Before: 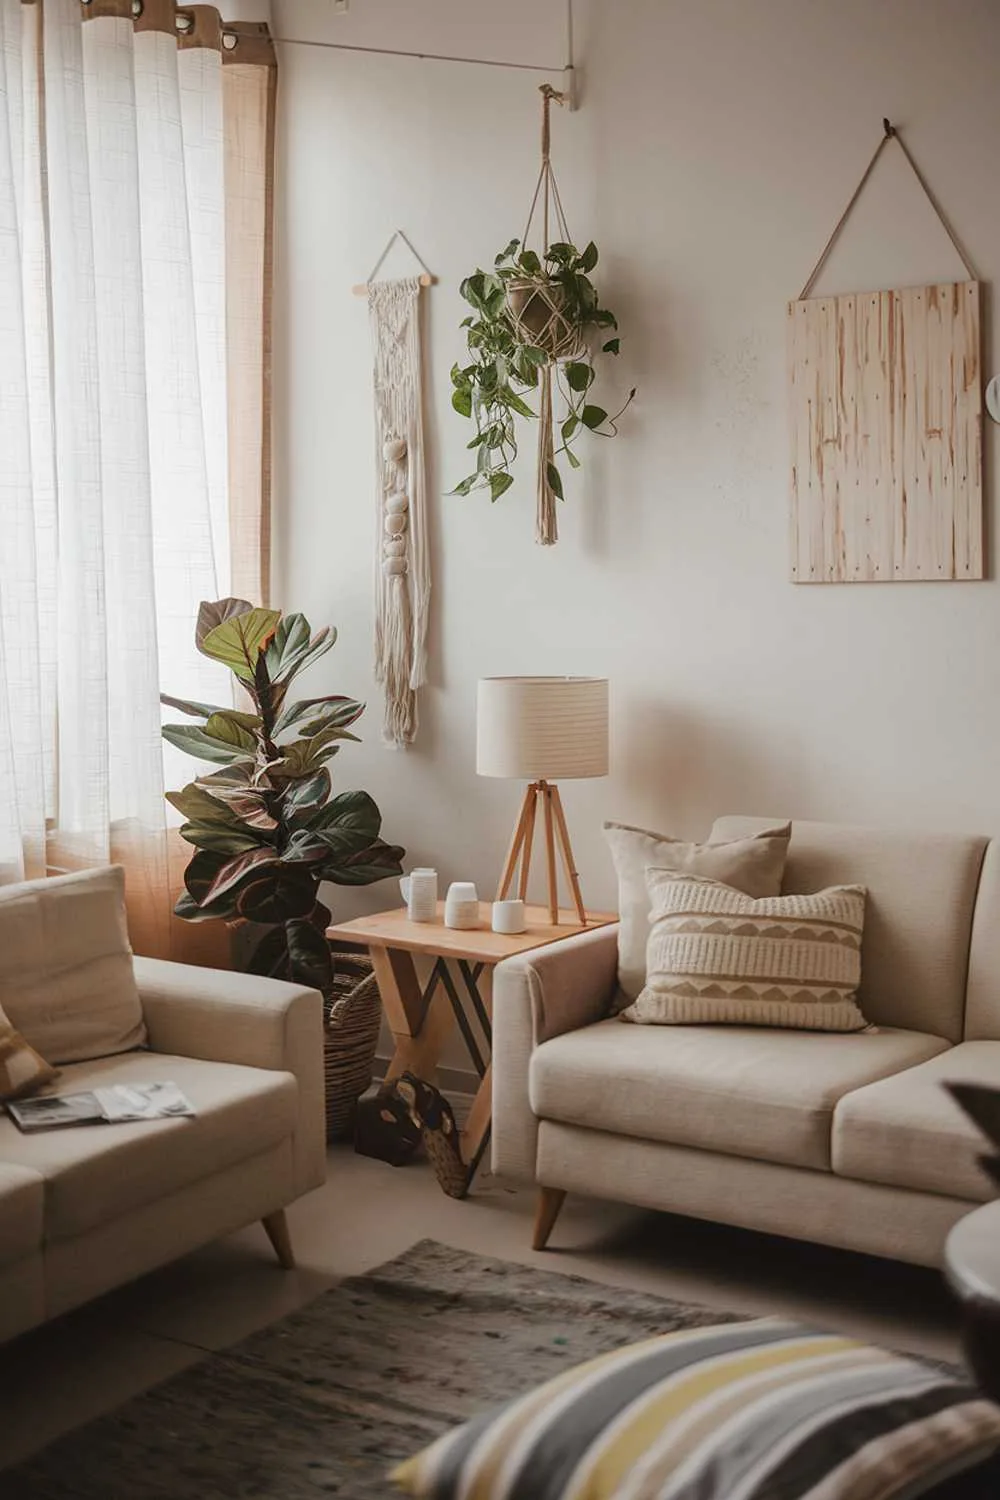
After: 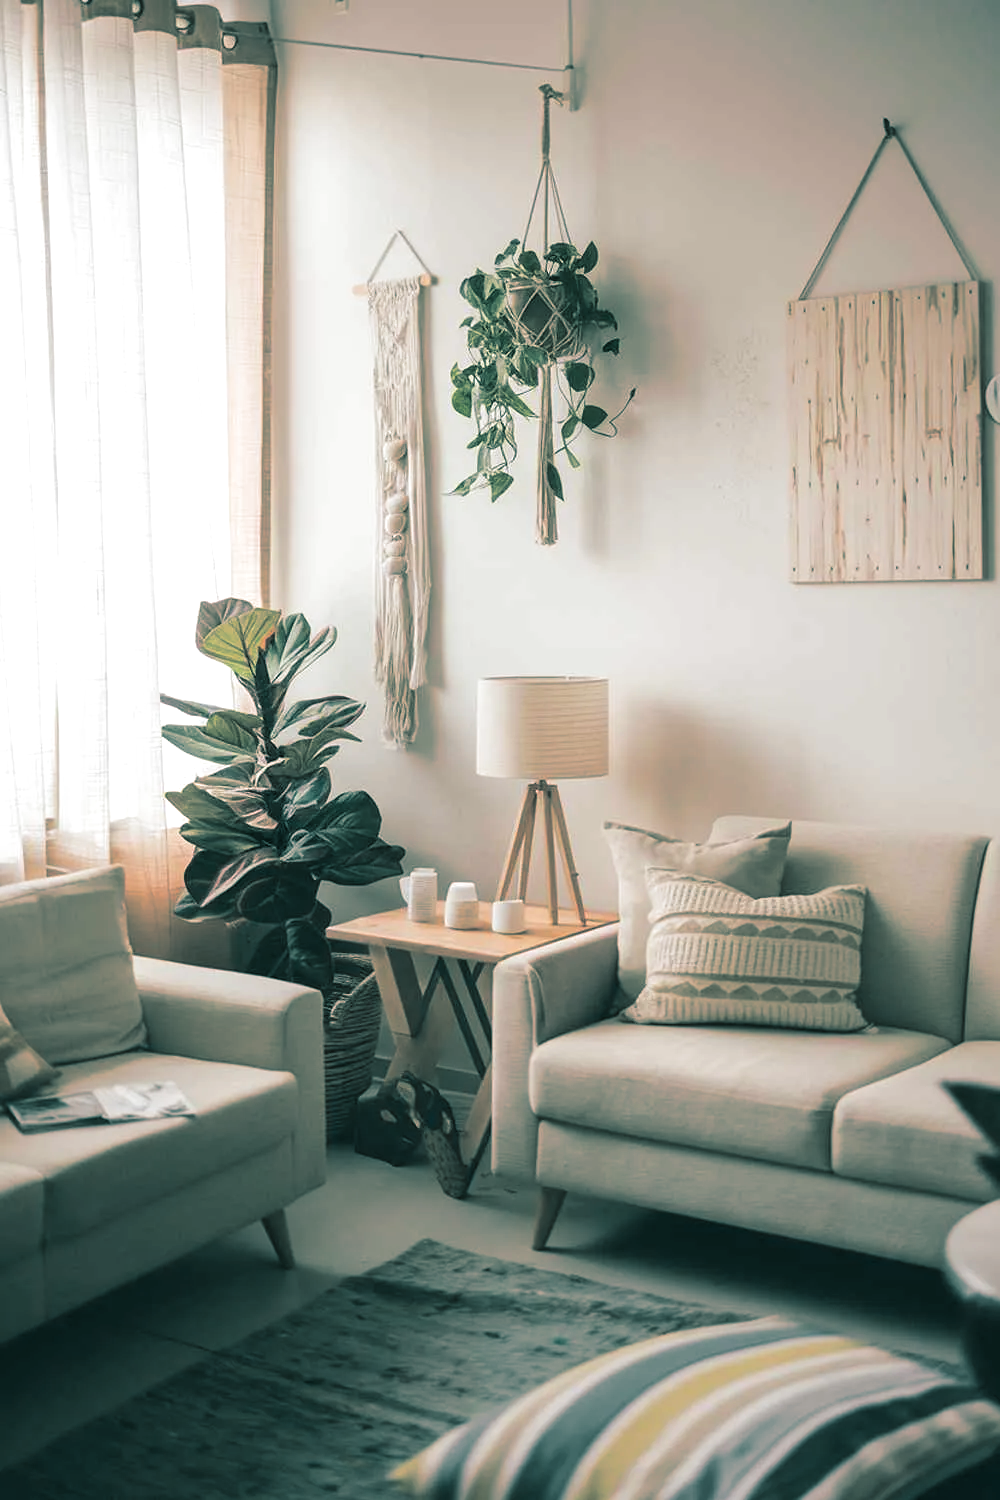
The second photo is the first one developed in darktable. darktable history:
exposure: black level correction 0, exposure 0.5 EV, compensate exposure bias true, compensate highlight preservation false
split-toning: shadows › hue 183.6°, shadows › saturation 0.52, highlights › hue 0°, highlights › saturation 0
